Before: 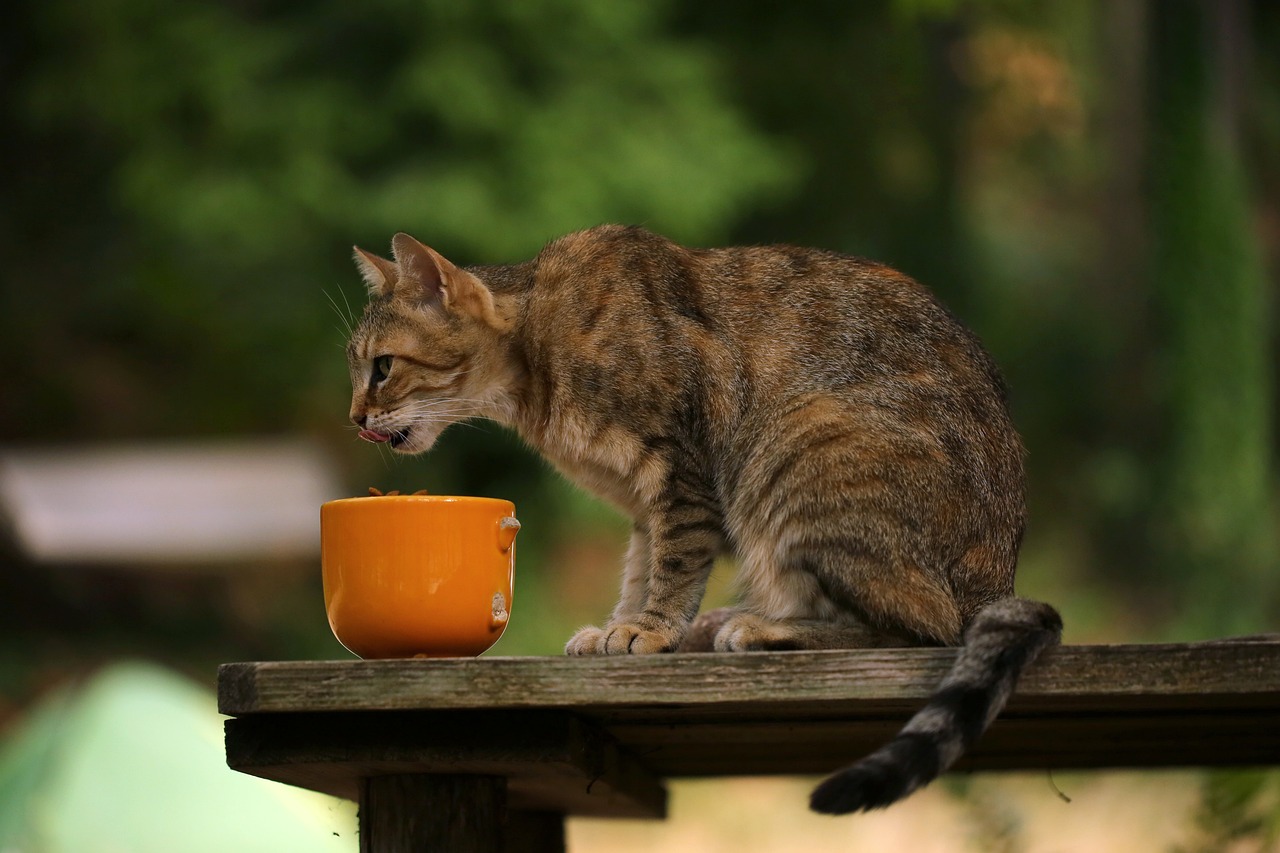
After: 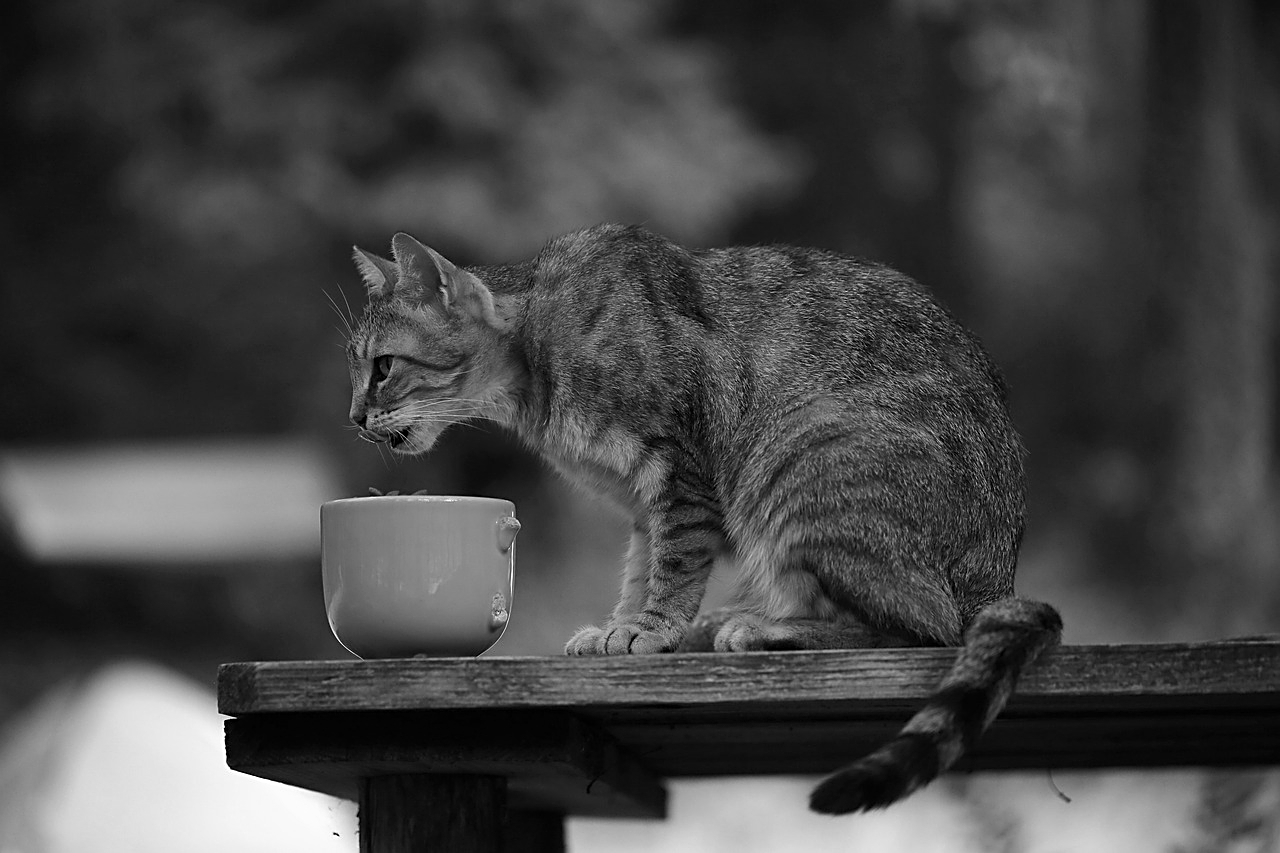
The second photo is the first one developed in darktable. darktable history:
contrast brightness saturation: saturation -1
sharpen: on, module defaults
